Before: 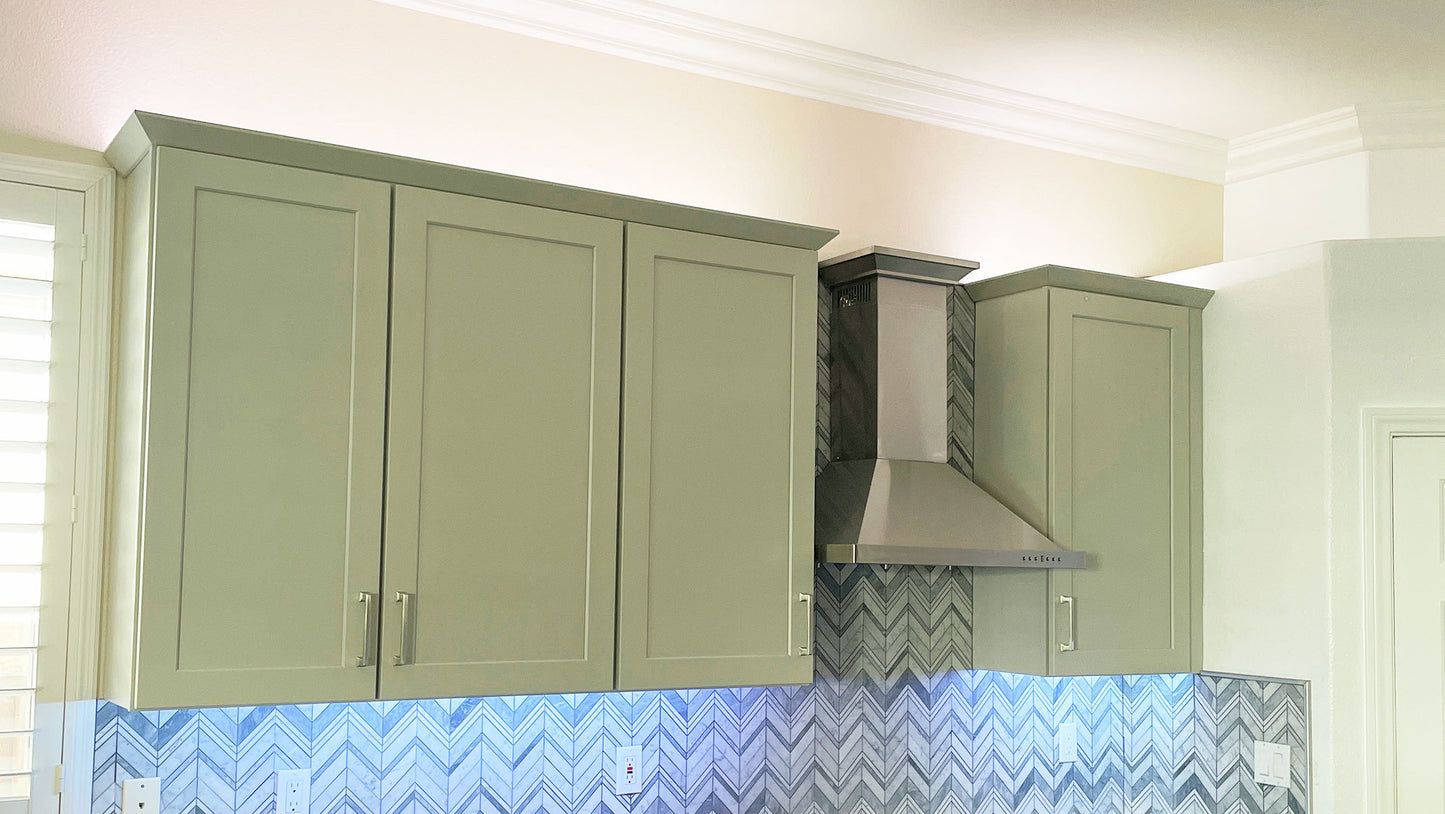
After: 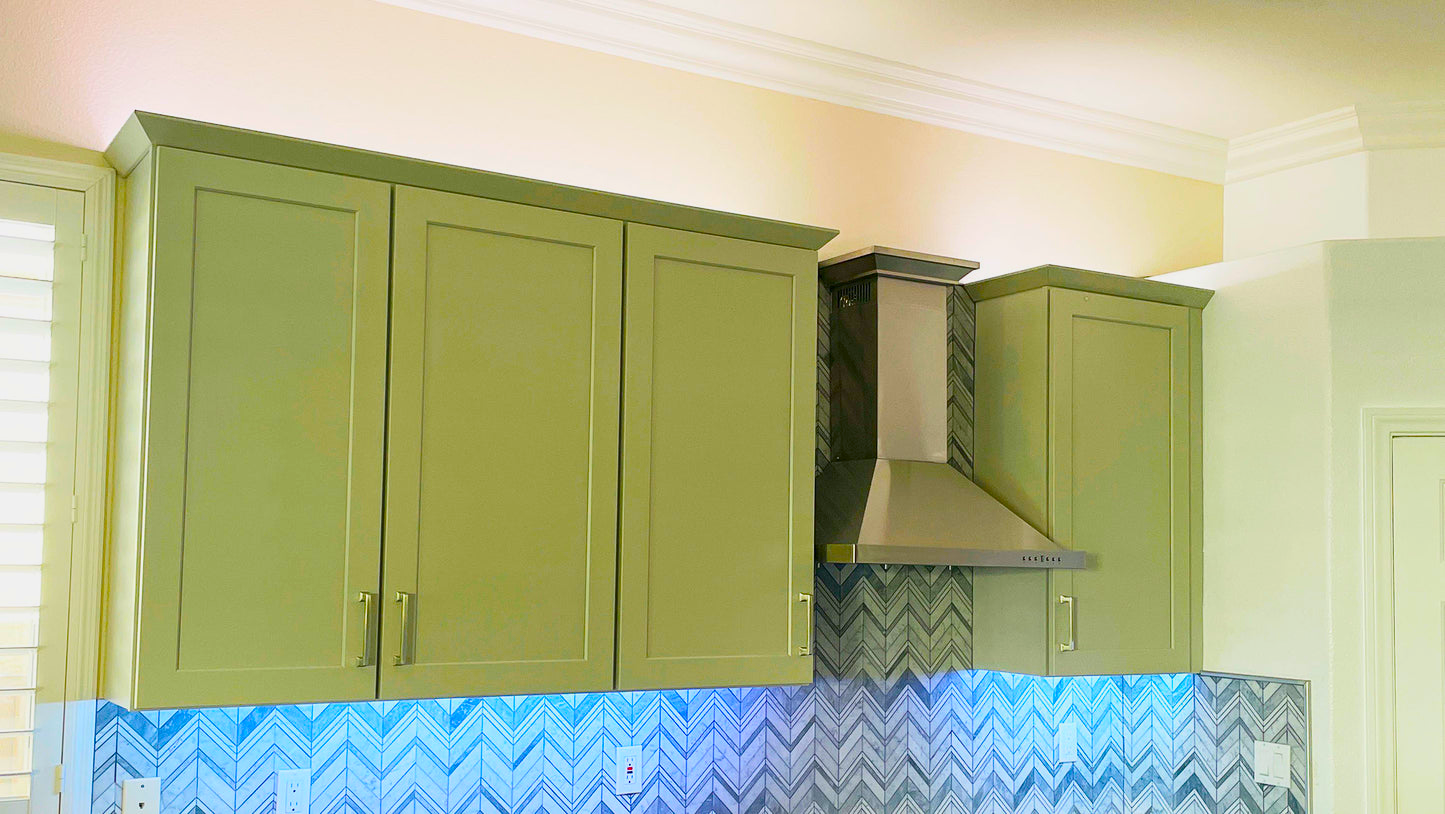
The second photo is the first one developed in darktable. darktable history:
color balance: input saturation 134.34%, contrast -10.04%, contrast fulcrum 19.67%, output saturation 133.51%
contrast brightness saturation: contrast 0.13, brightness -0.05, saturation 0.16
